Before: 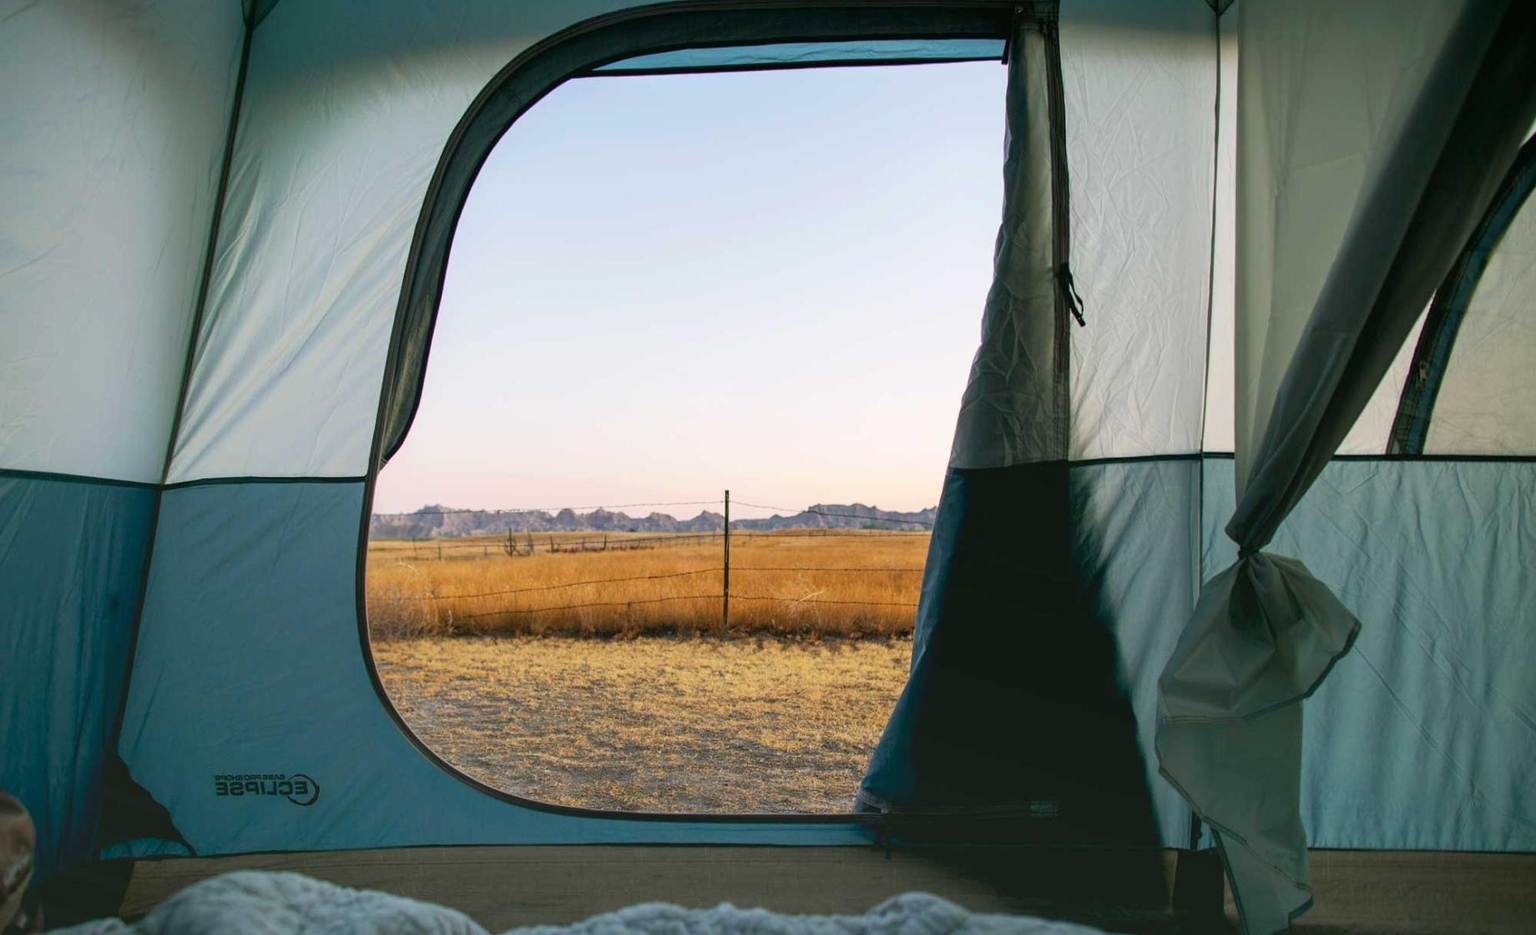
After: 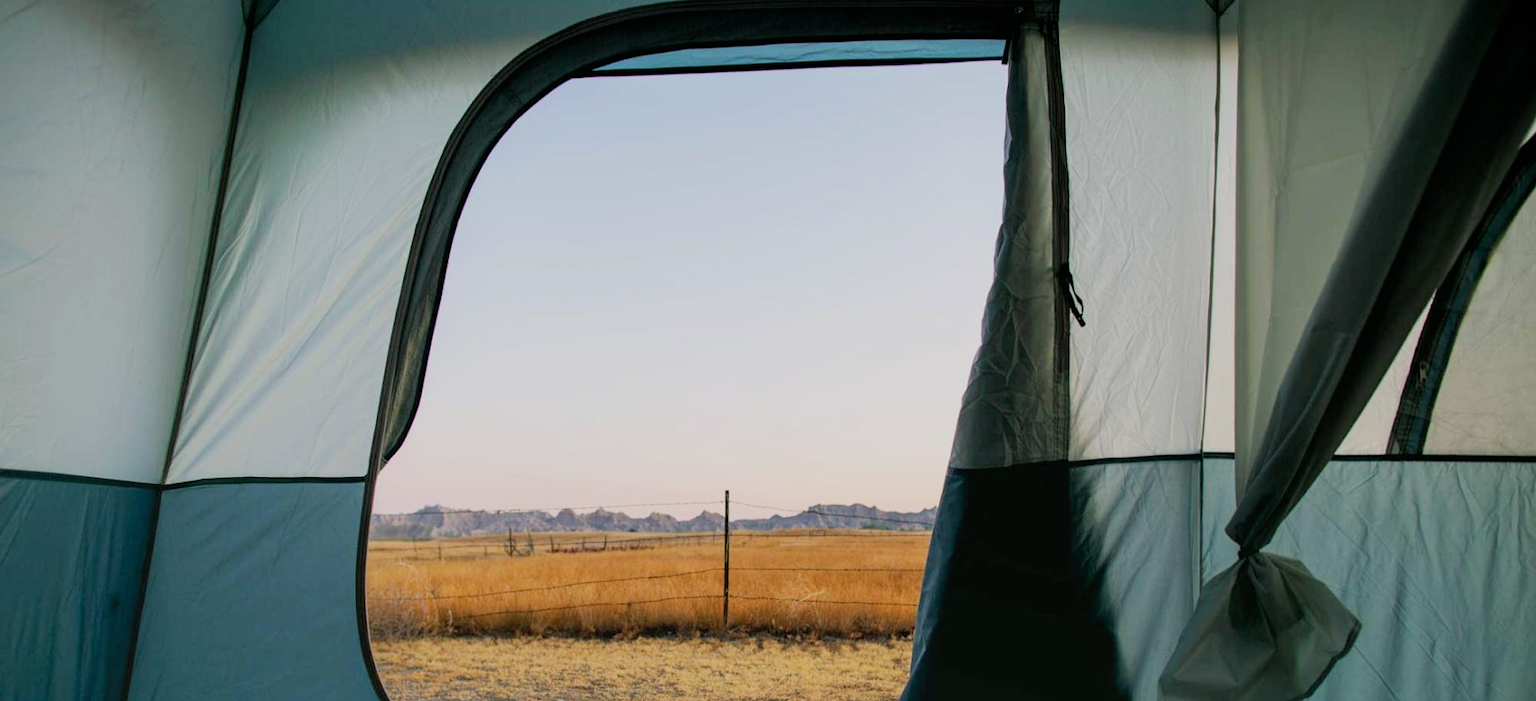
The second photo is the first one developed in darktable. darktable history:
crop: bottom 24.988%
filmic rgb: hardness 4.17
